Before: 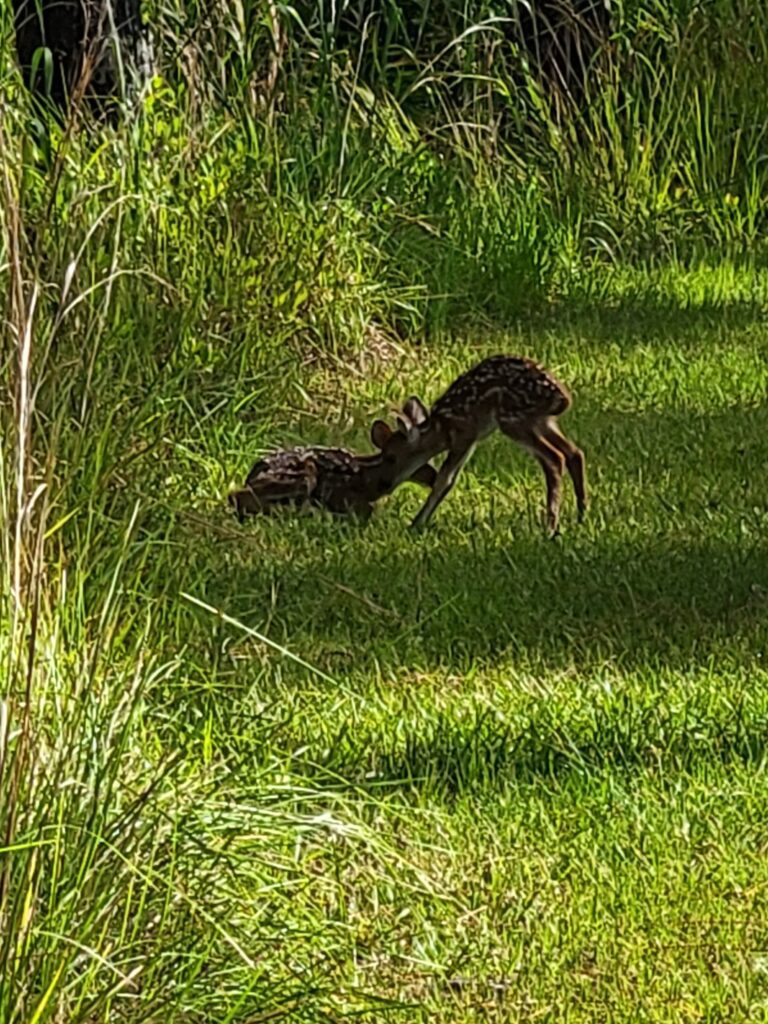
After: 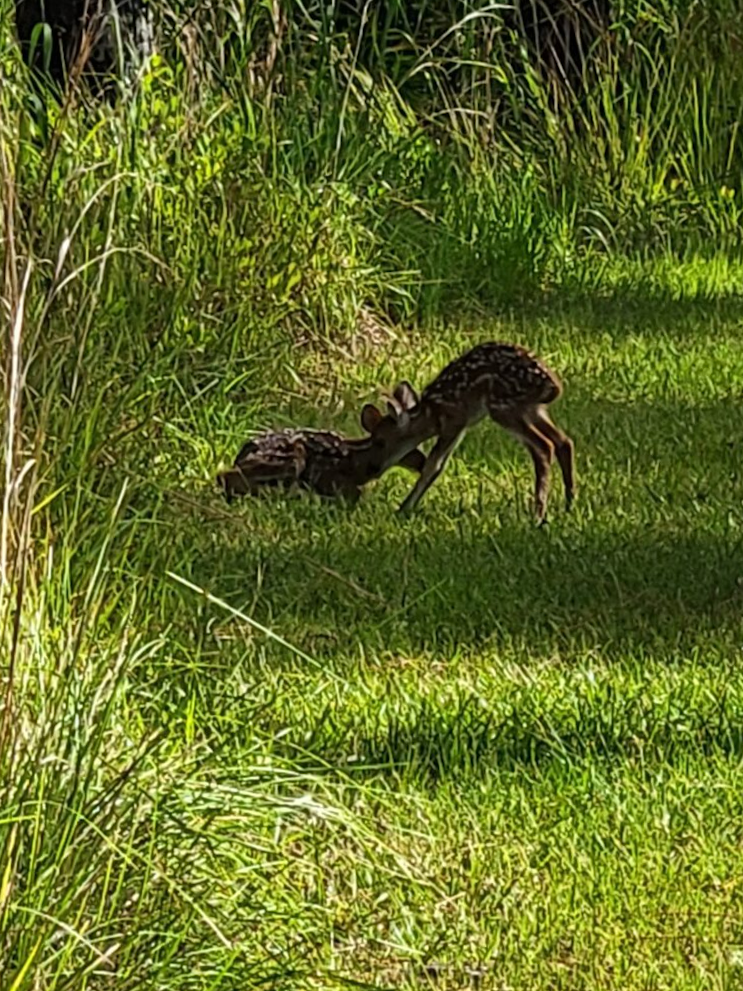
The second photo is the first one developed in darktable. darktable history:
base curve: preserve colors none
crop and rotate: angle -1.4°
